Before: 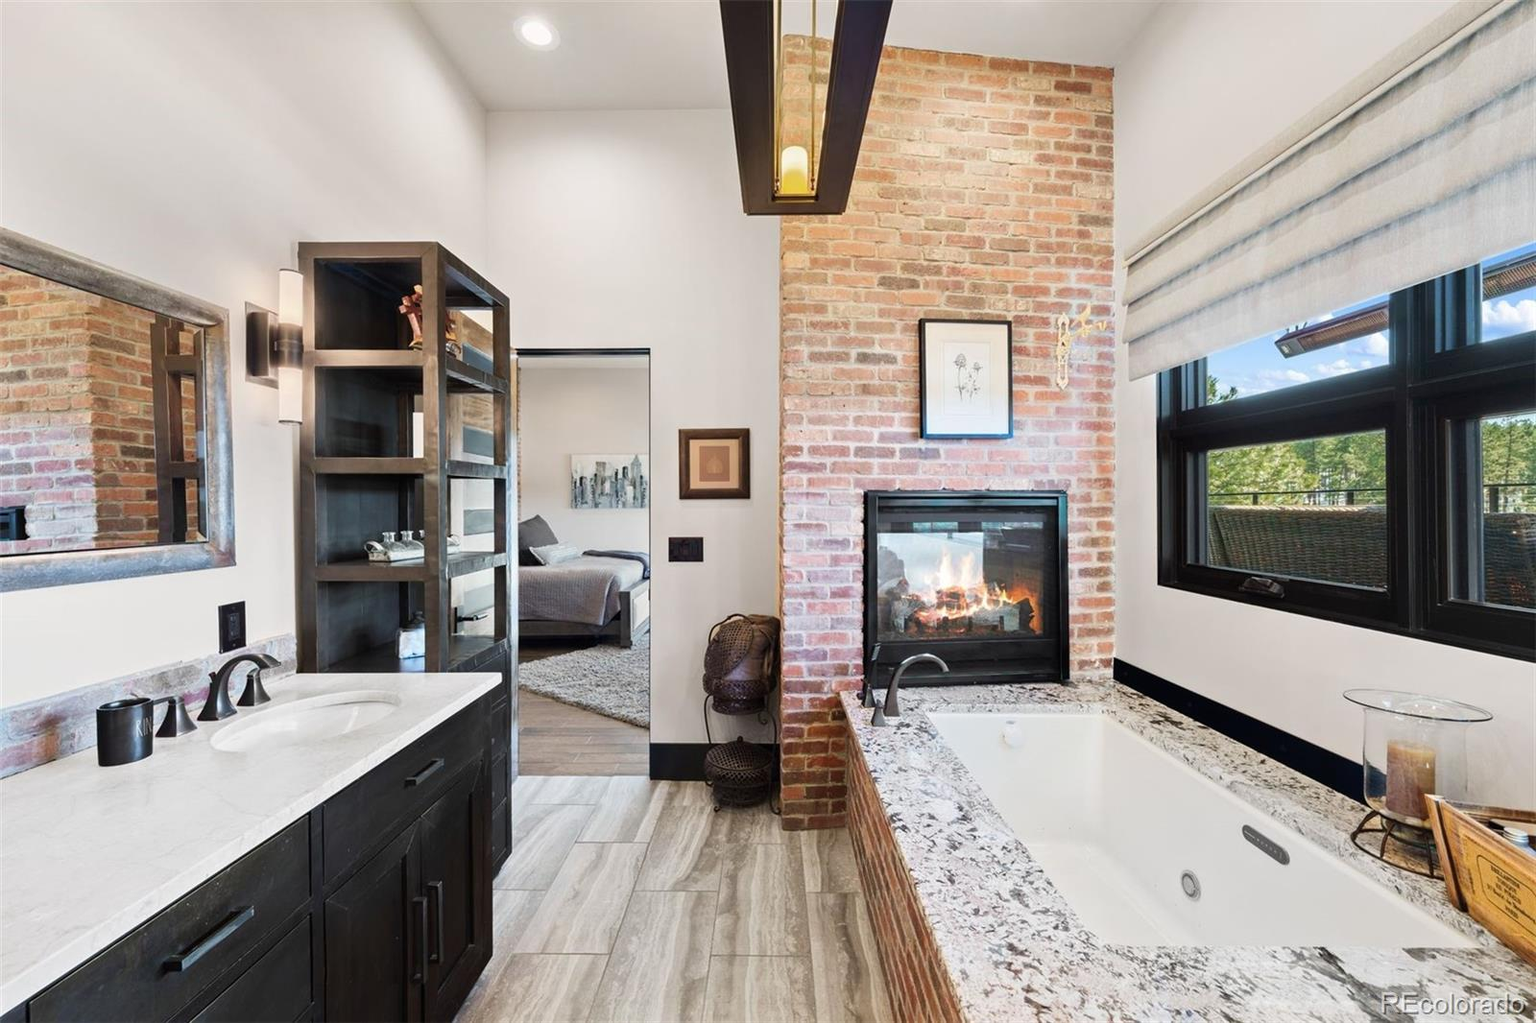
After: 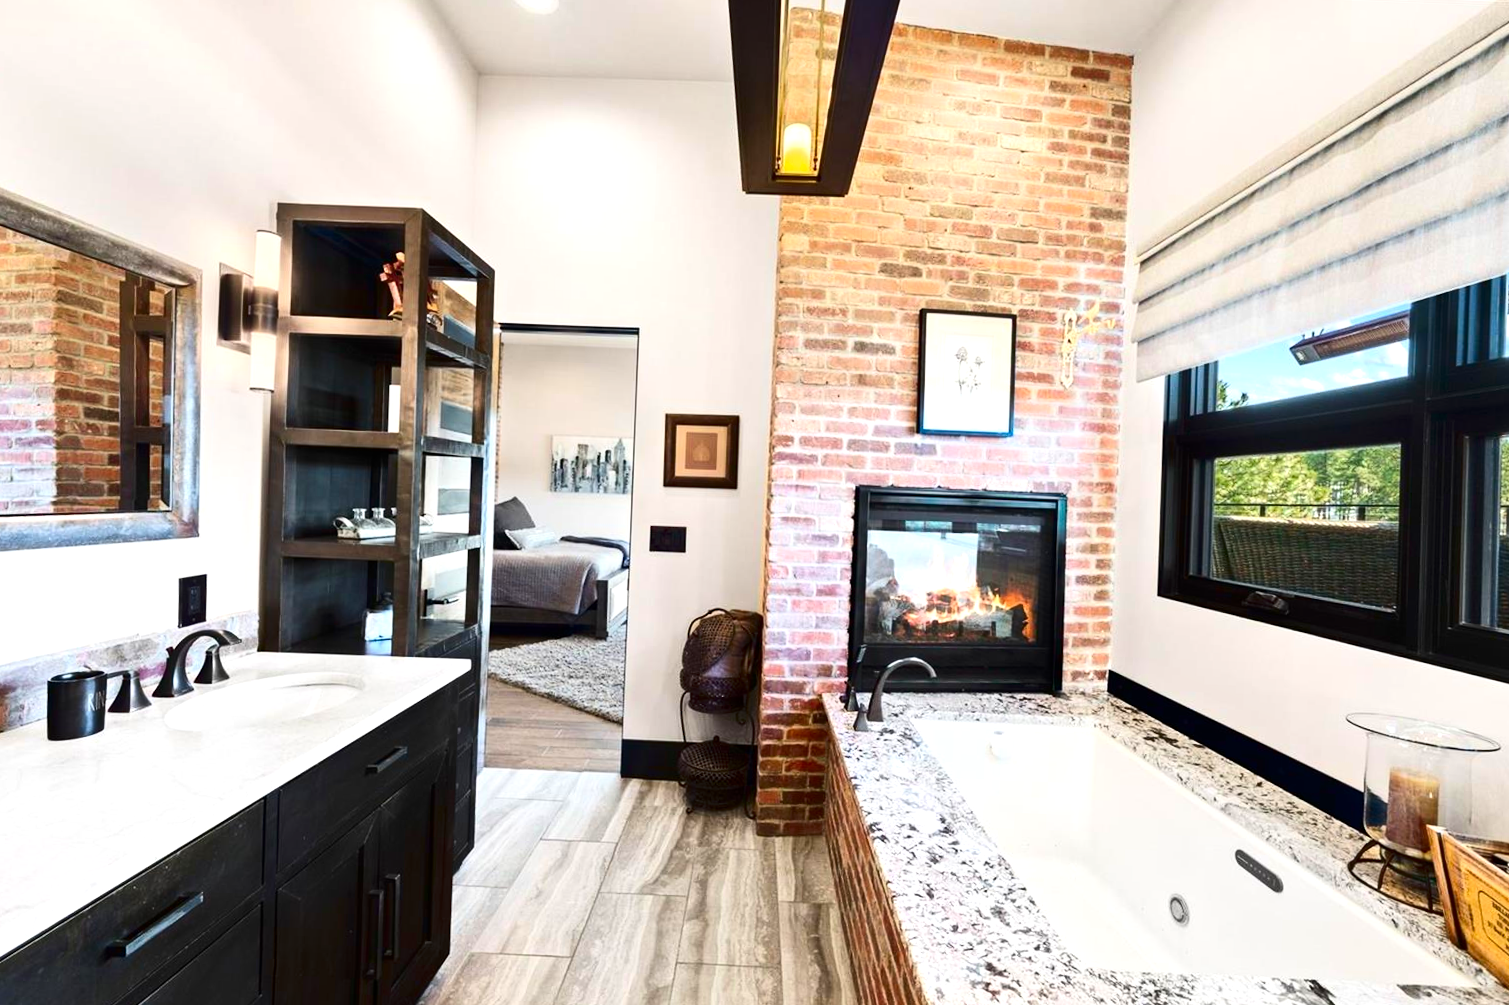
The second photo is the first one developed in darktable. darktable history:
contrast brightness saturation: contrast 0.192, brightness -0.113, saturation 0.211
exposure: black level correction 0, exposure 0.5 EV, compensate highlight preservation false
crop and rotate: angle -2.32°
shadows and highlights: shadows 37.68, highlights -27.23, shadows color adjustment 97.68%, soften with gaussian
